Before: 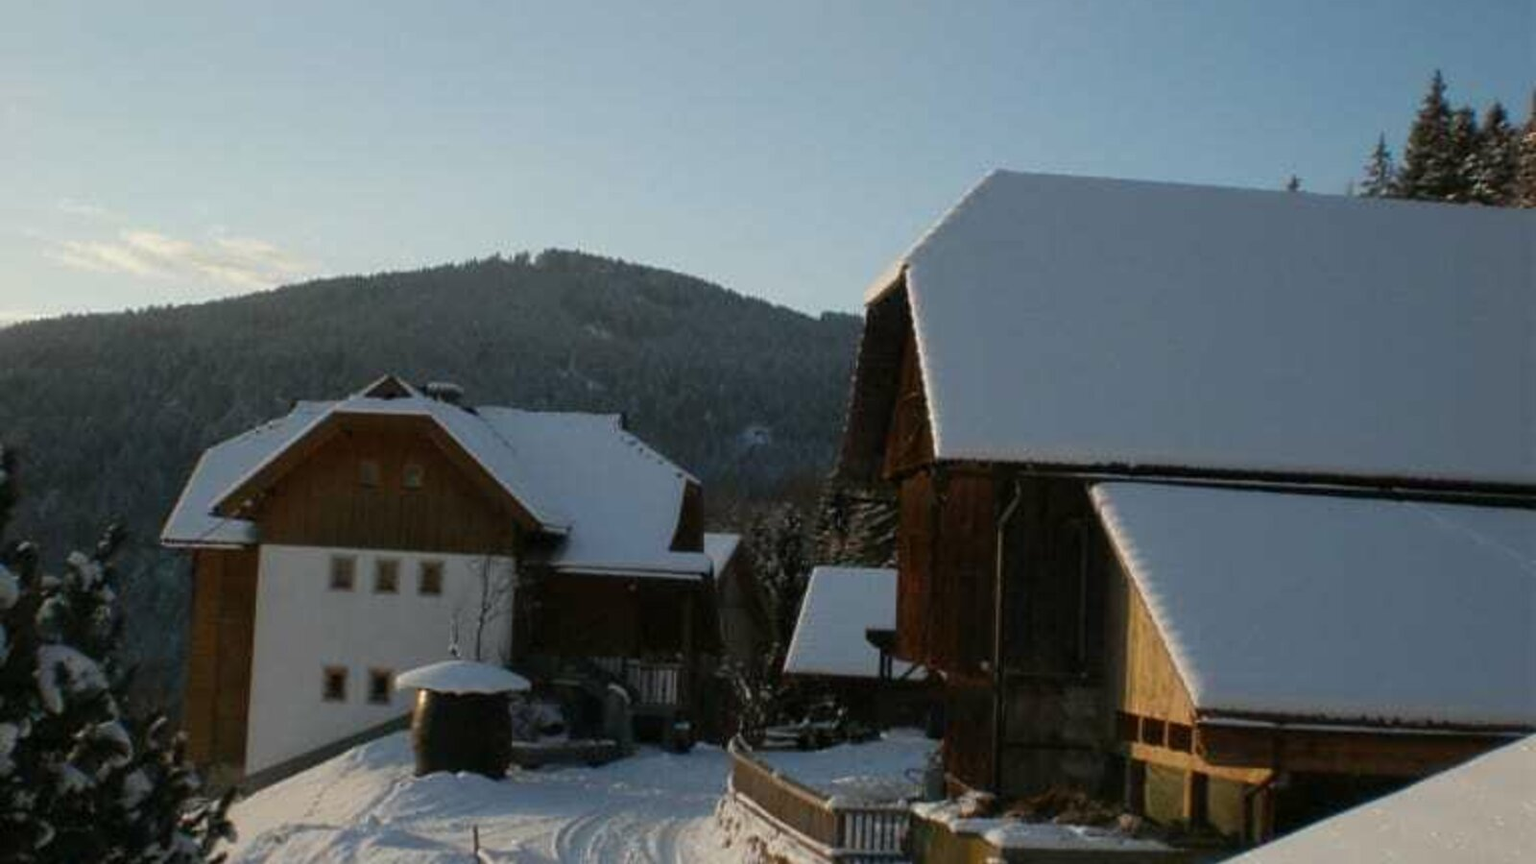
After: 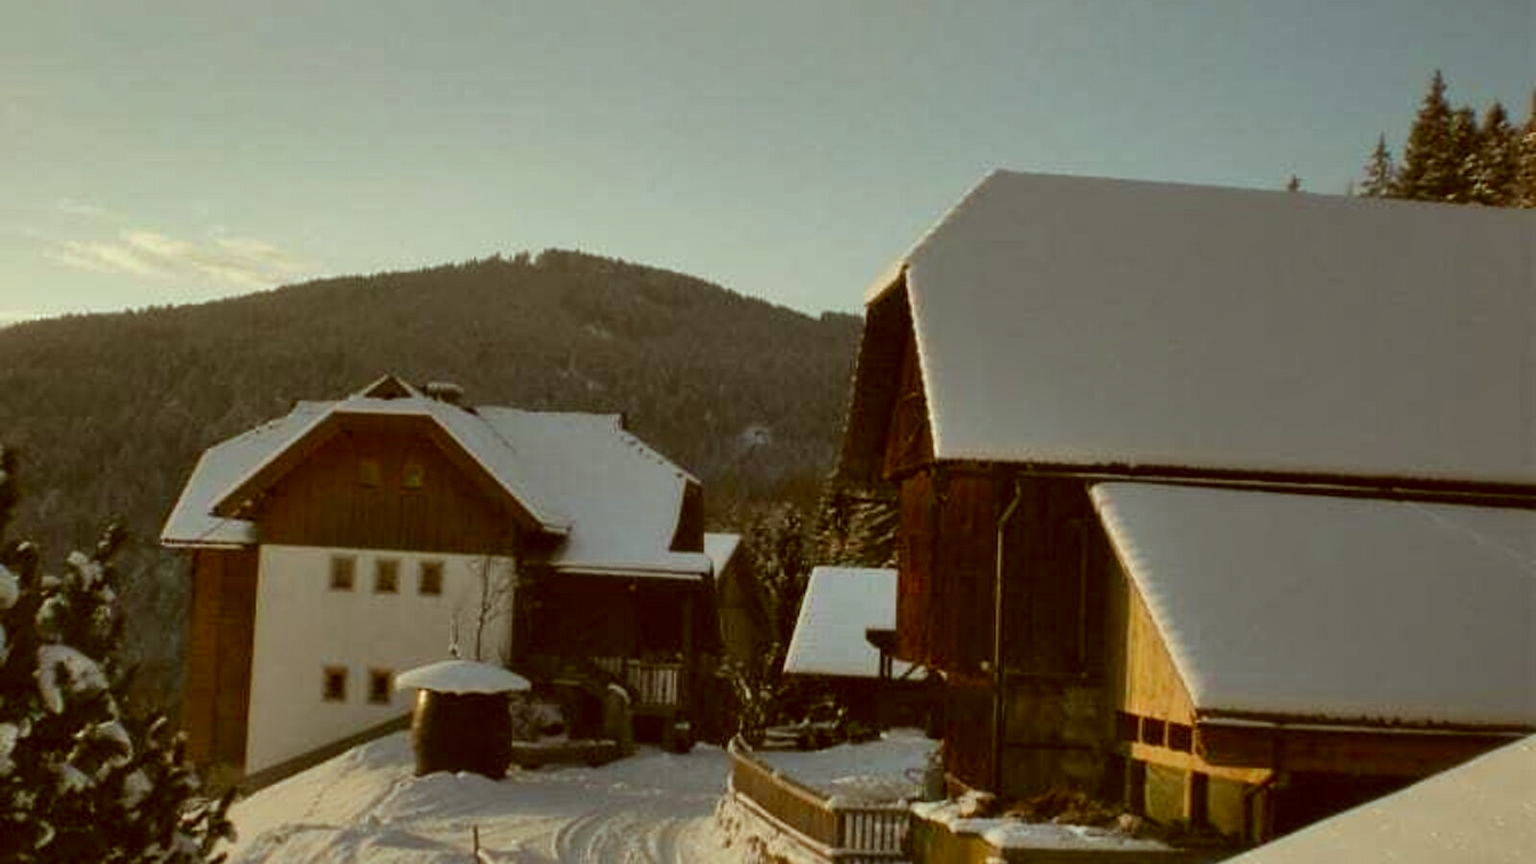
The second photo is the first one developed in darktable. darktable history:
color correction: highlights a* -5.53, highlights b* 9.8, shadows a* 9.89, shadows b* 24.73
shadows and highlights: low approximation 0.01, soften with gaussian
